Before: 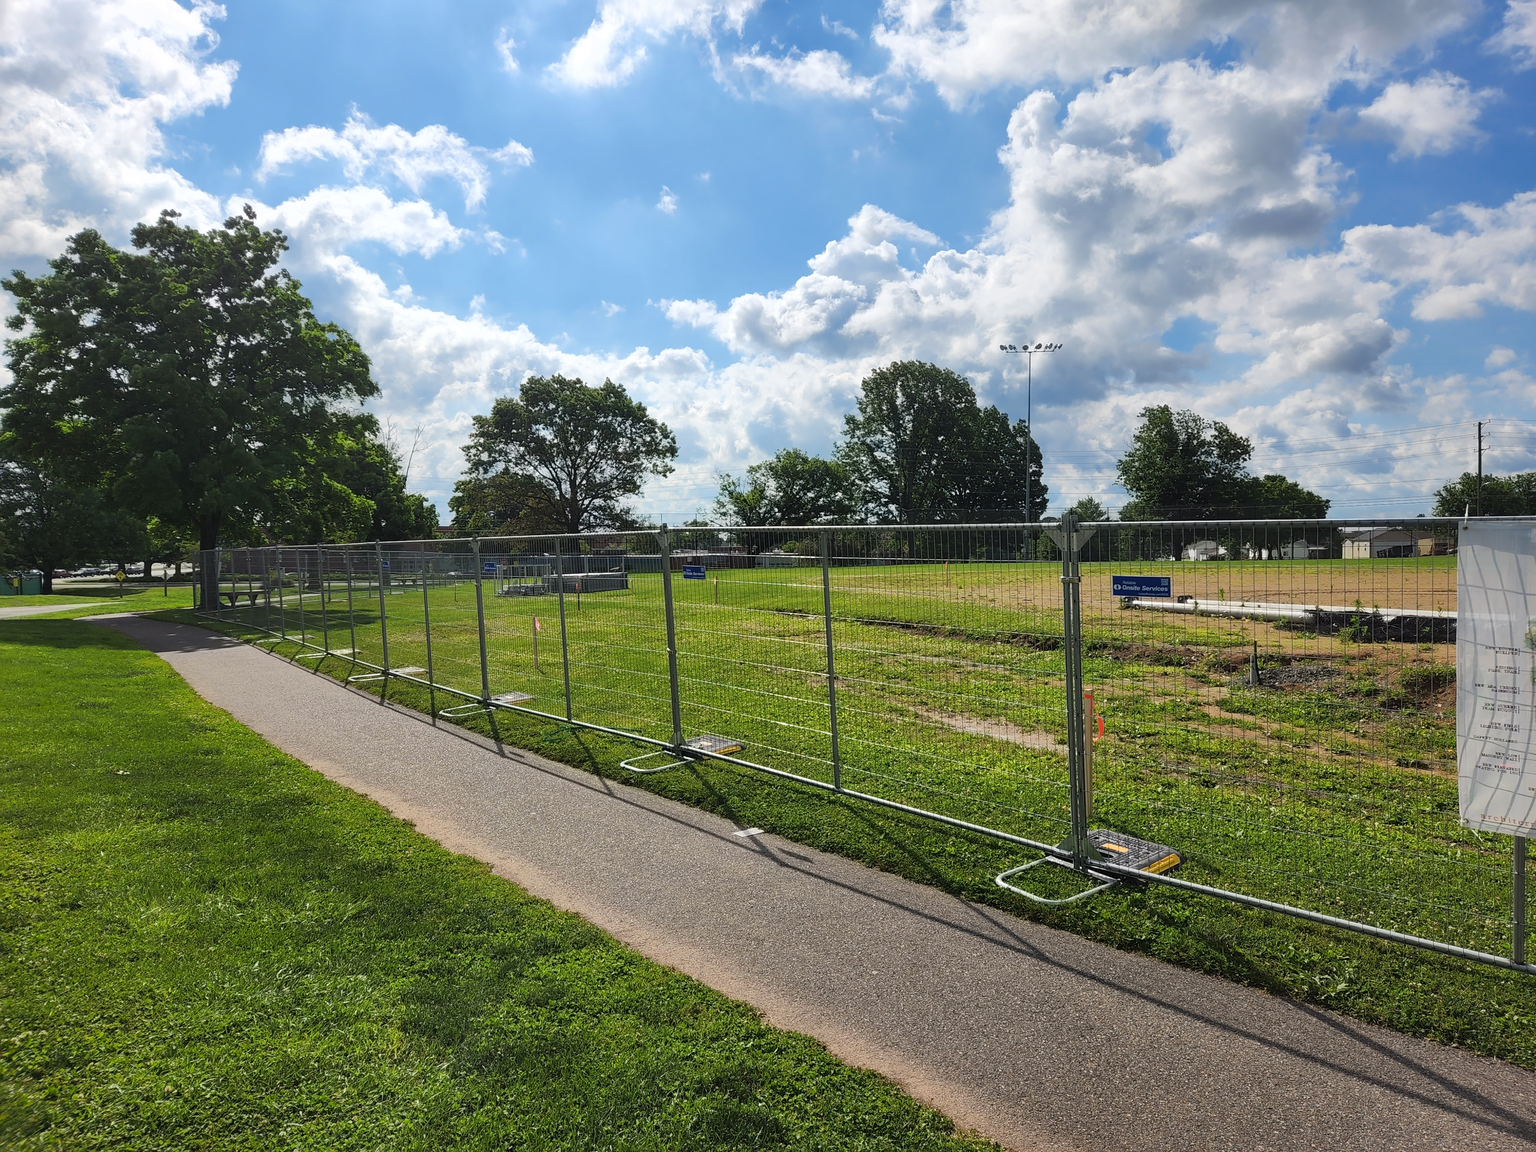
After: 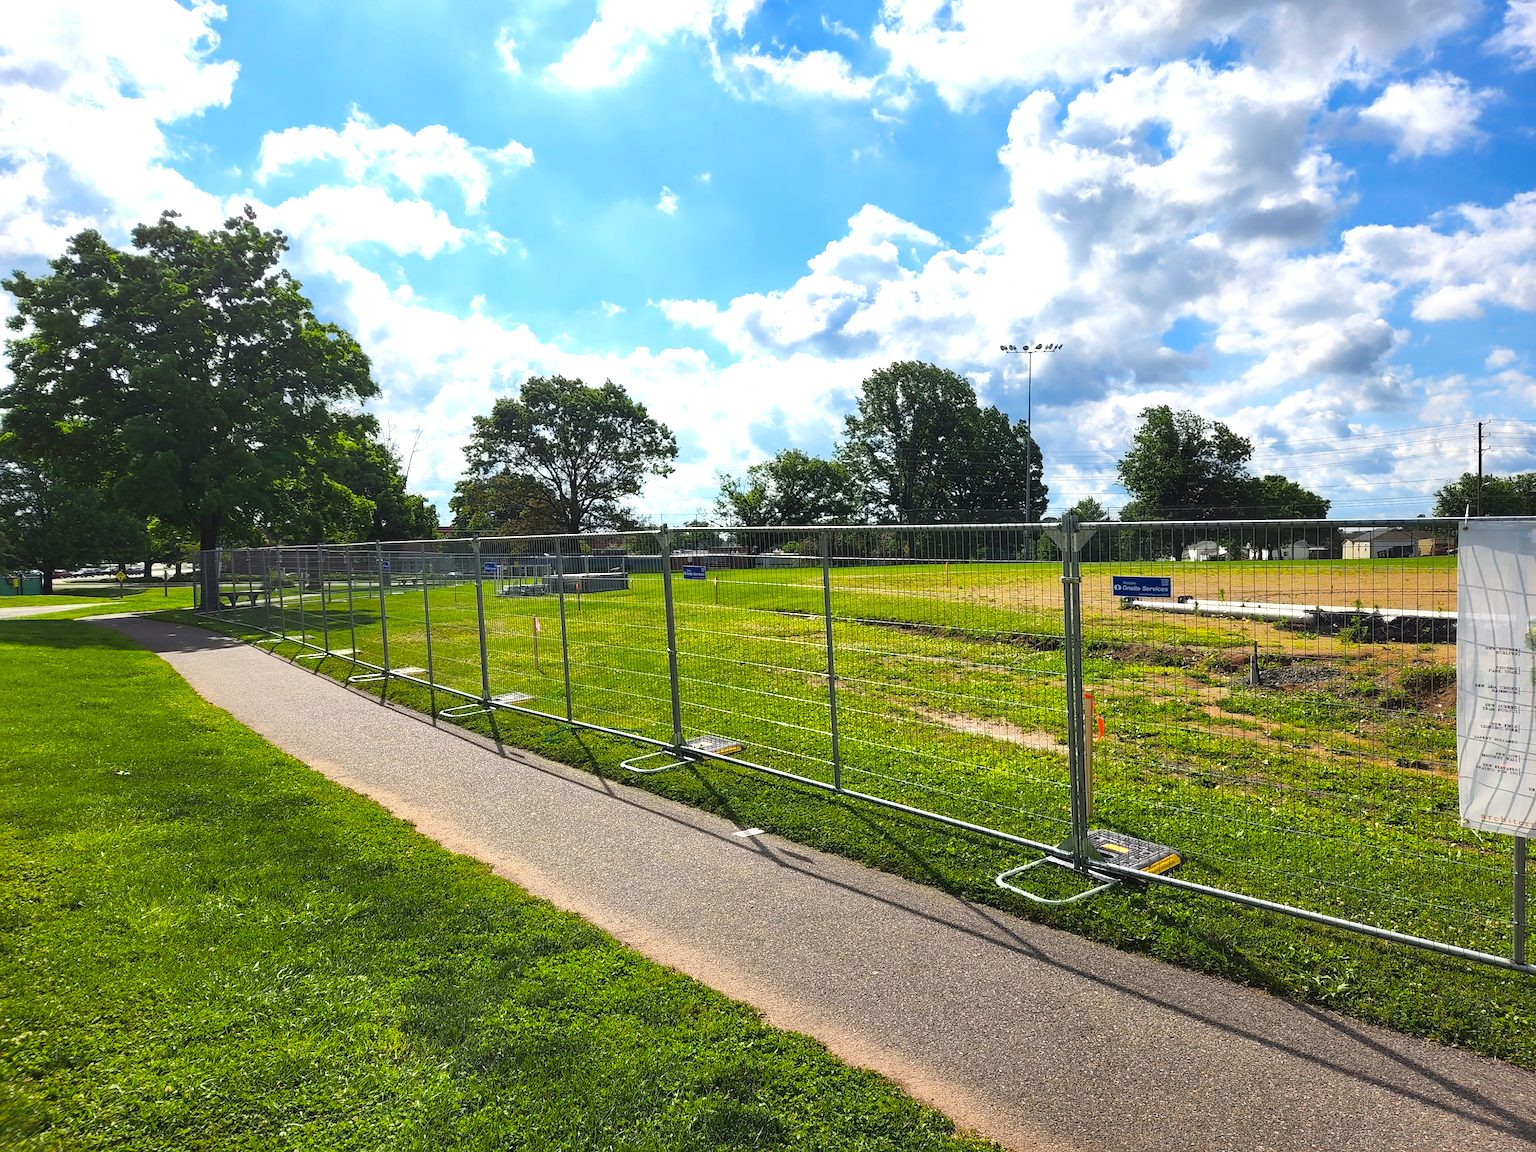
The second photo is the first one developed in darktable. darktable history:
color balance rgb: power › hue 72.12°, perceptual saturation grading › global saturation 25.421%, perceptual brilliance grading › global brilliance 17.764%, global vibrance 9.684%
